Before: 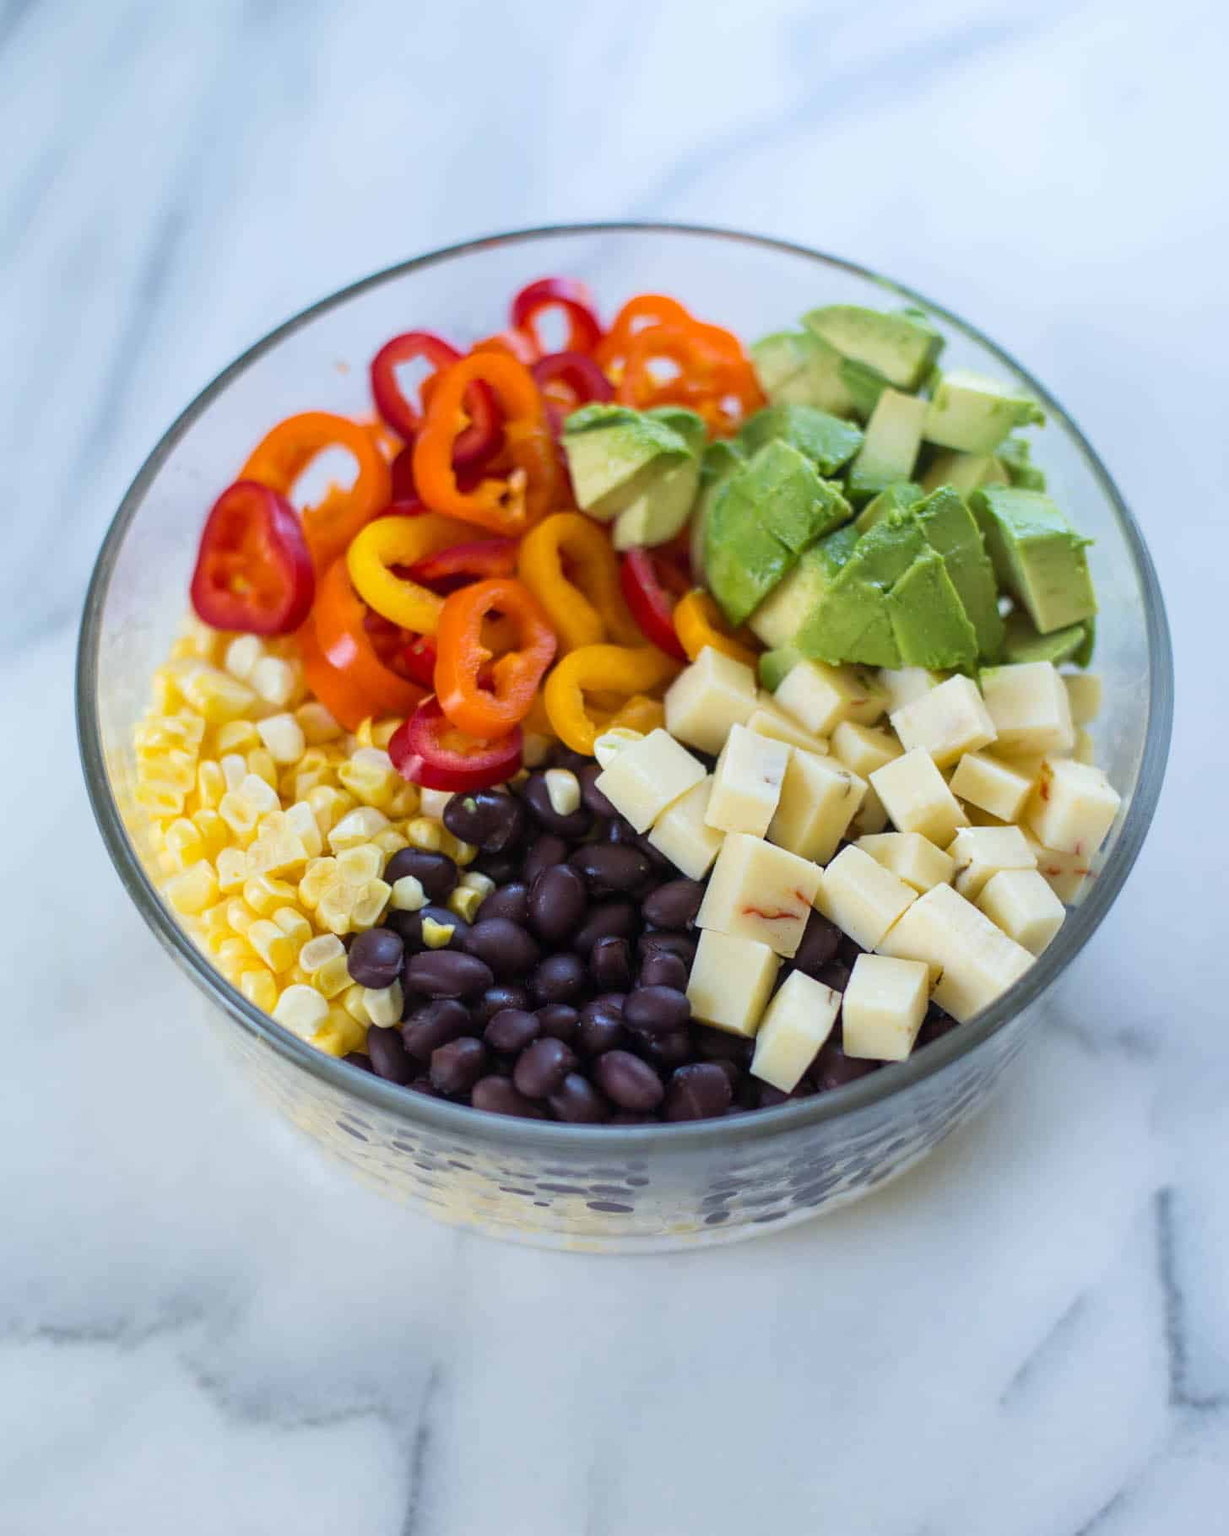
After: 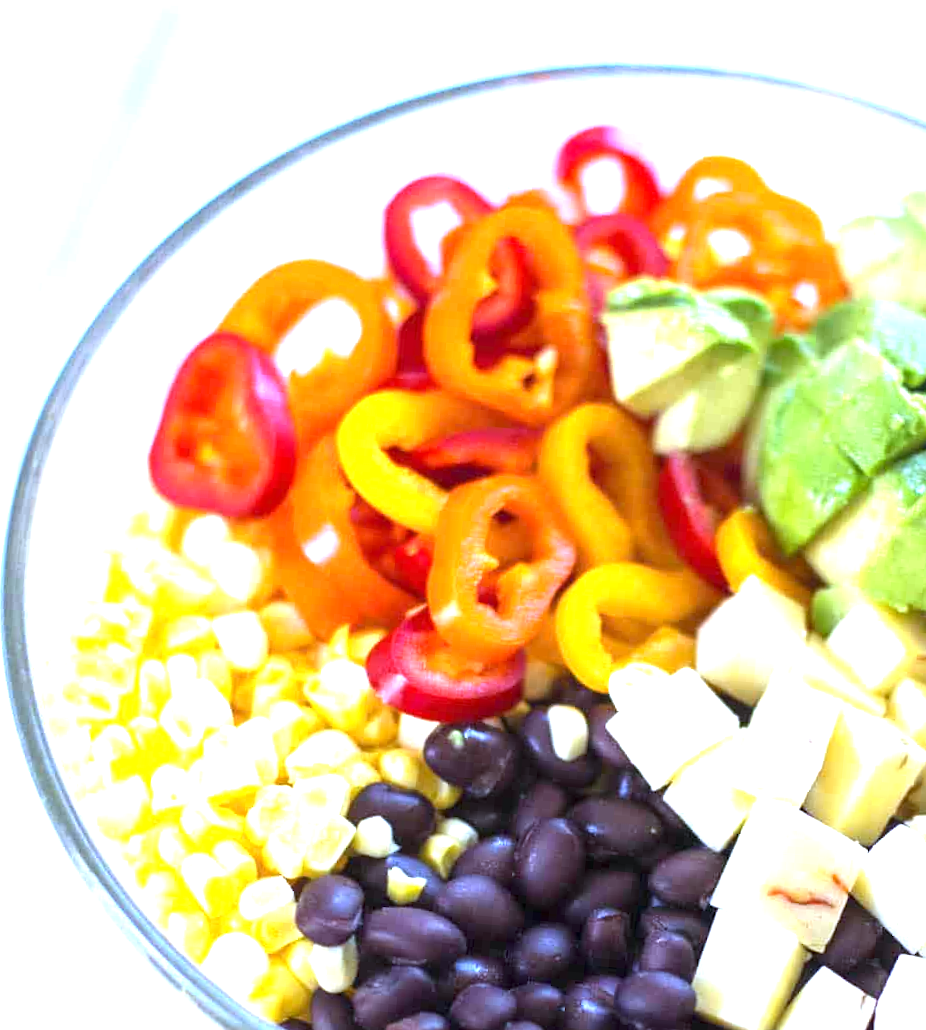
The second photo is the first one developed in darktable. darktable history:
exposure: exposure 1.5 EV, compensate highlight preservation false
crop and rotate: angle -4.99°, left 2.122%, top 6.945%, right 27.566%, bottom 30.519%
white balance: red 0.948, green 1.02, blue 1.176
